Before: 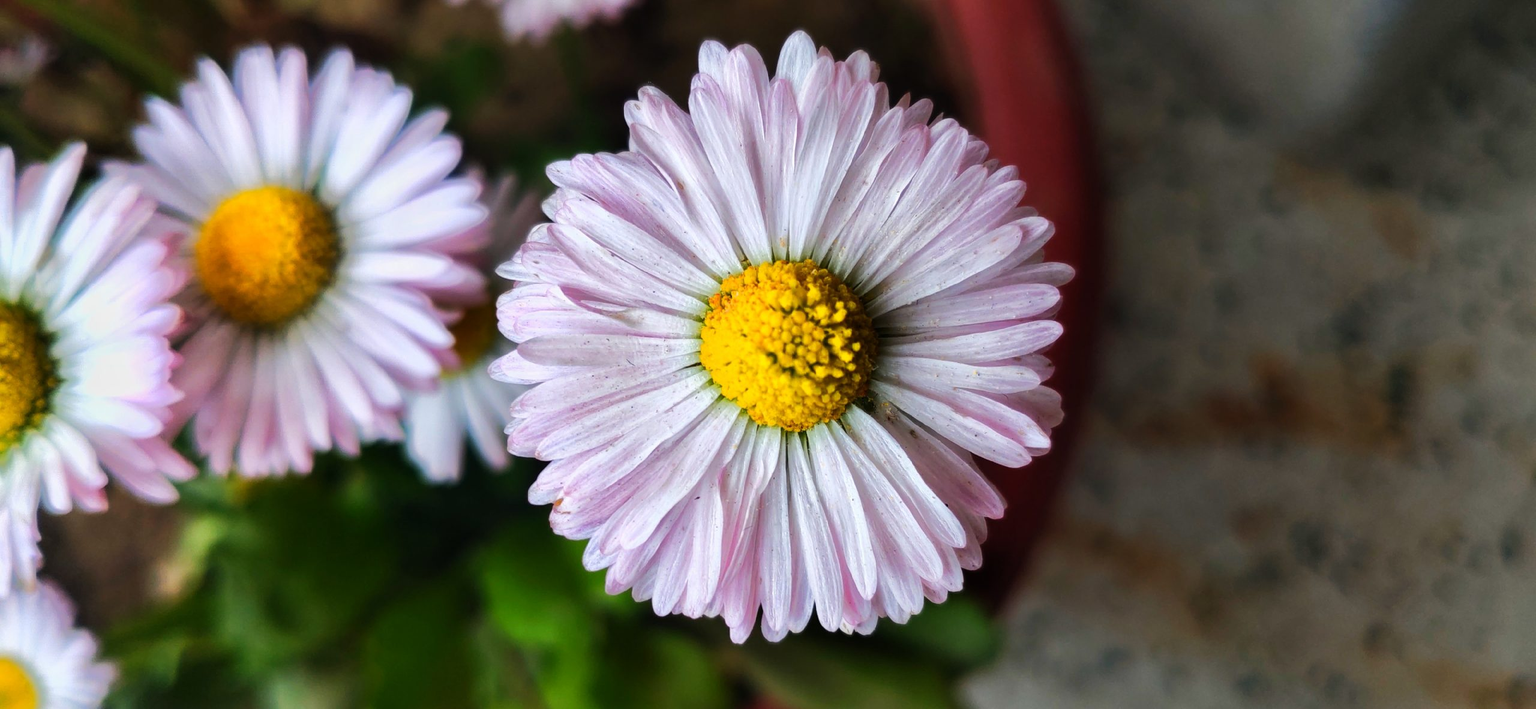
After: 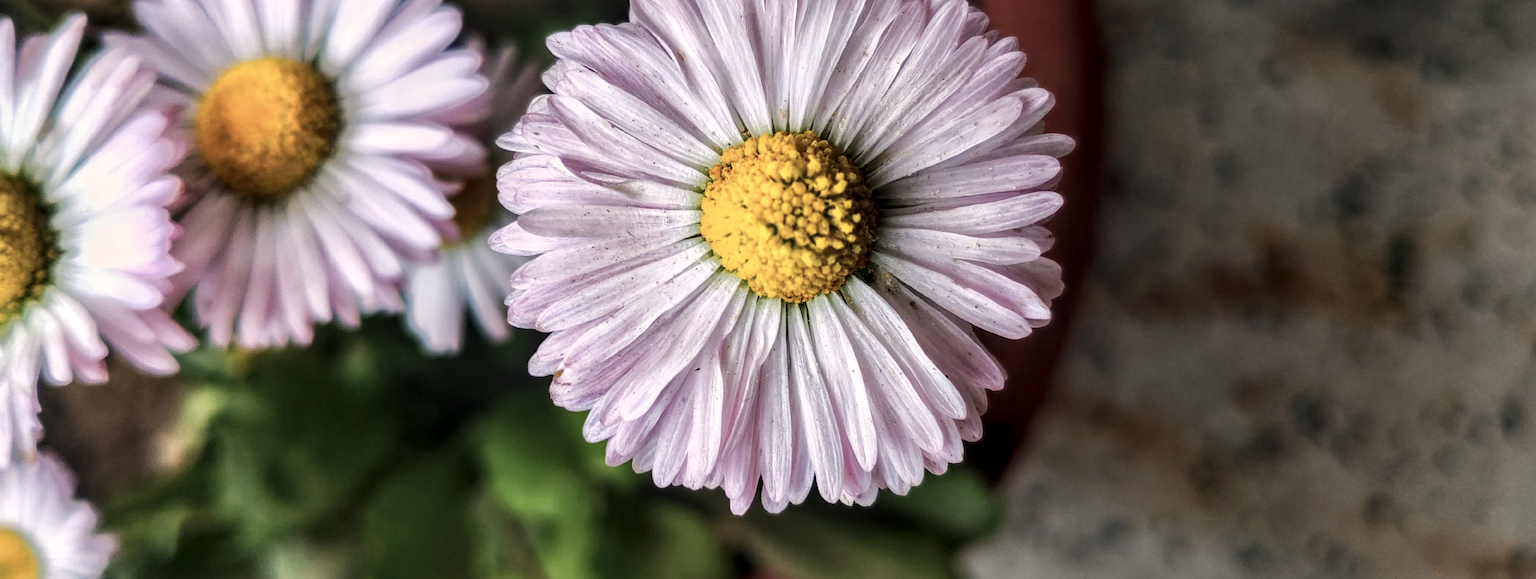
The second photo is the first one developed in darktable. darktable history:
color correction: highlights a* 5.51, highlights b* 5.23, saturation 0.674
crop and rotate: top 18.316%
local contrast: highlights 62%, detail 143%, midtone range 0.428
